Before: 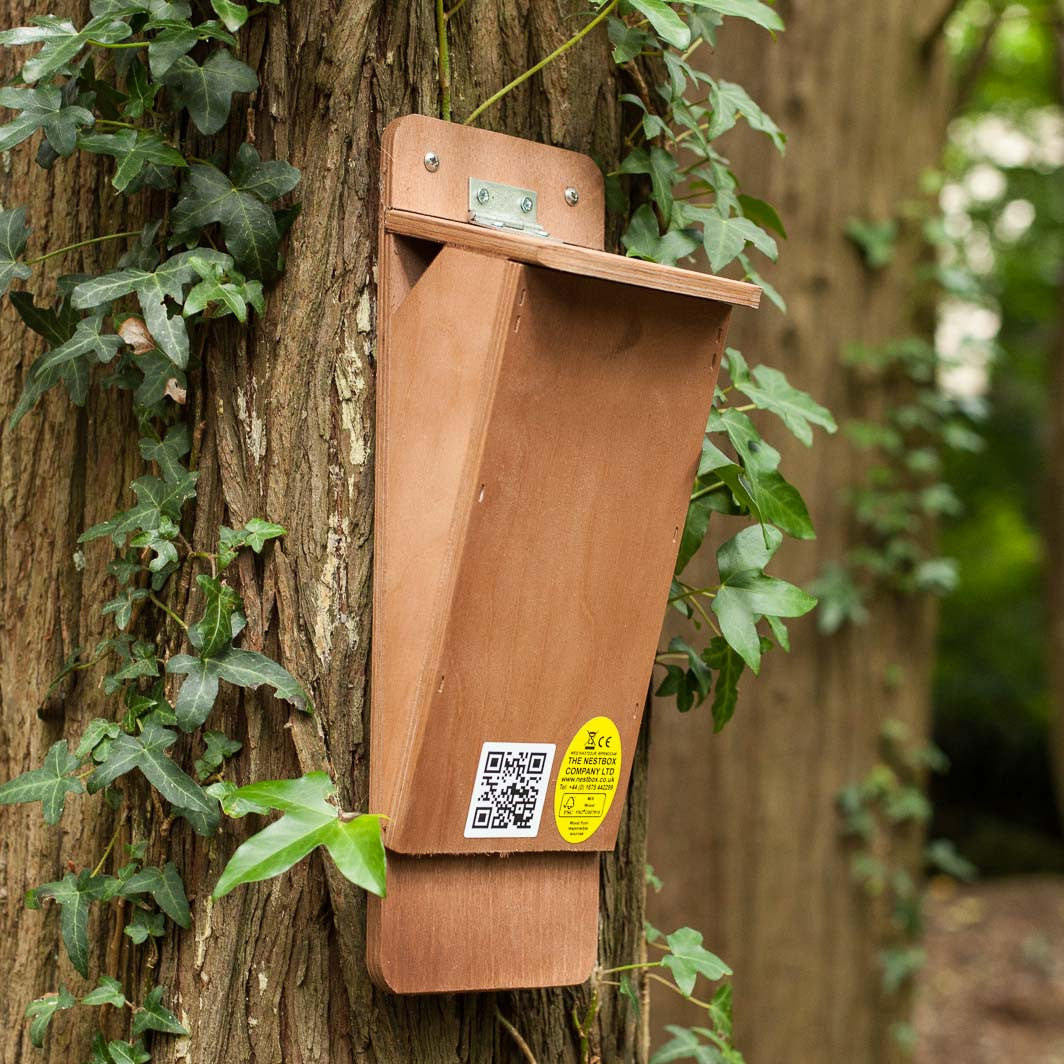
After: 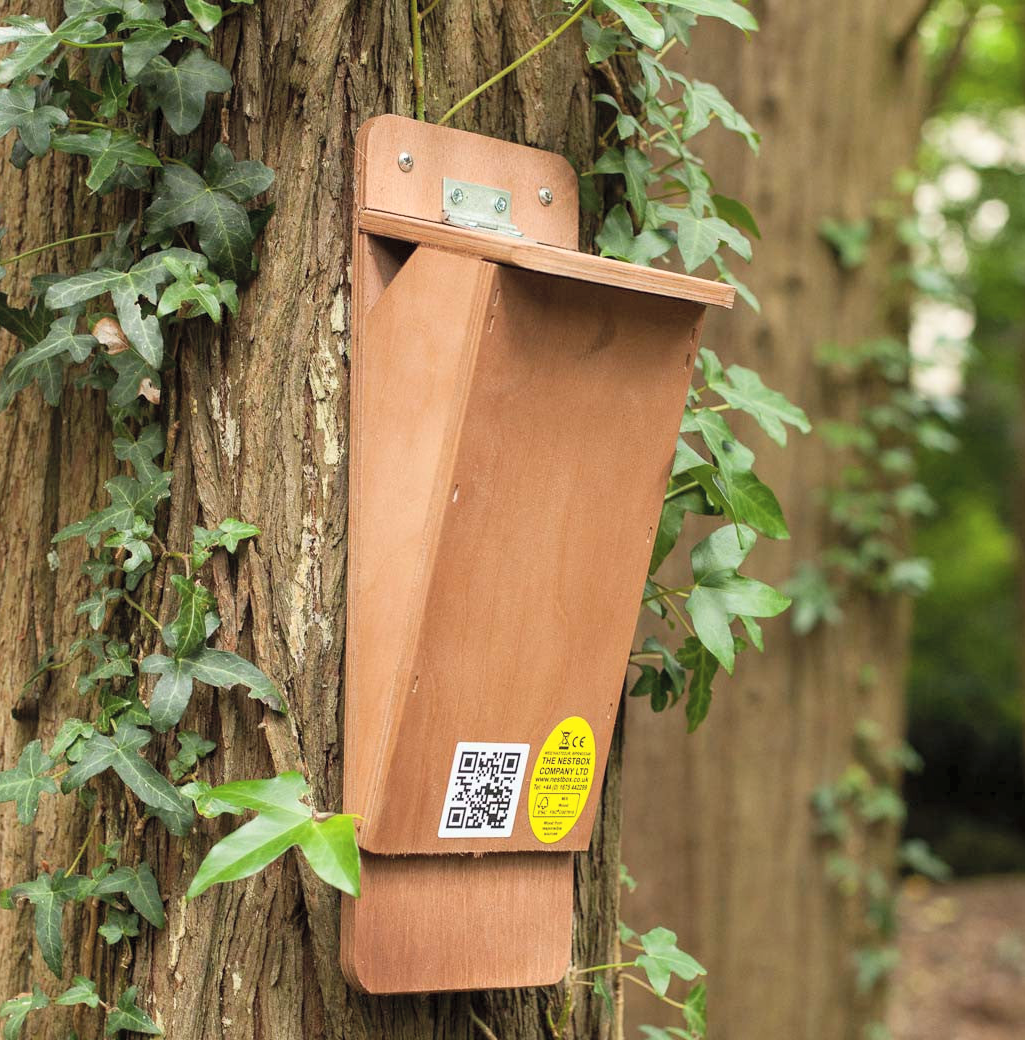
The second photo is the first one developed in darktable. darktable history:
crop and rotate: left 2.536%, right 1.107%, bottom 2.246%
contrast brightness saturation: brightness 0.15
